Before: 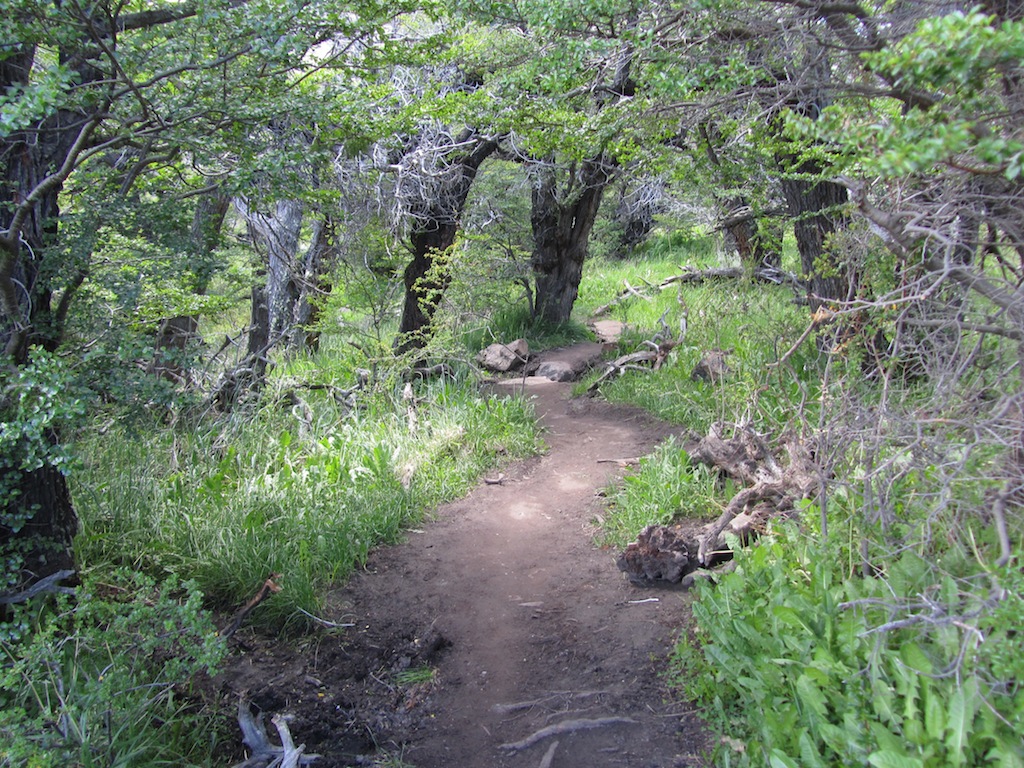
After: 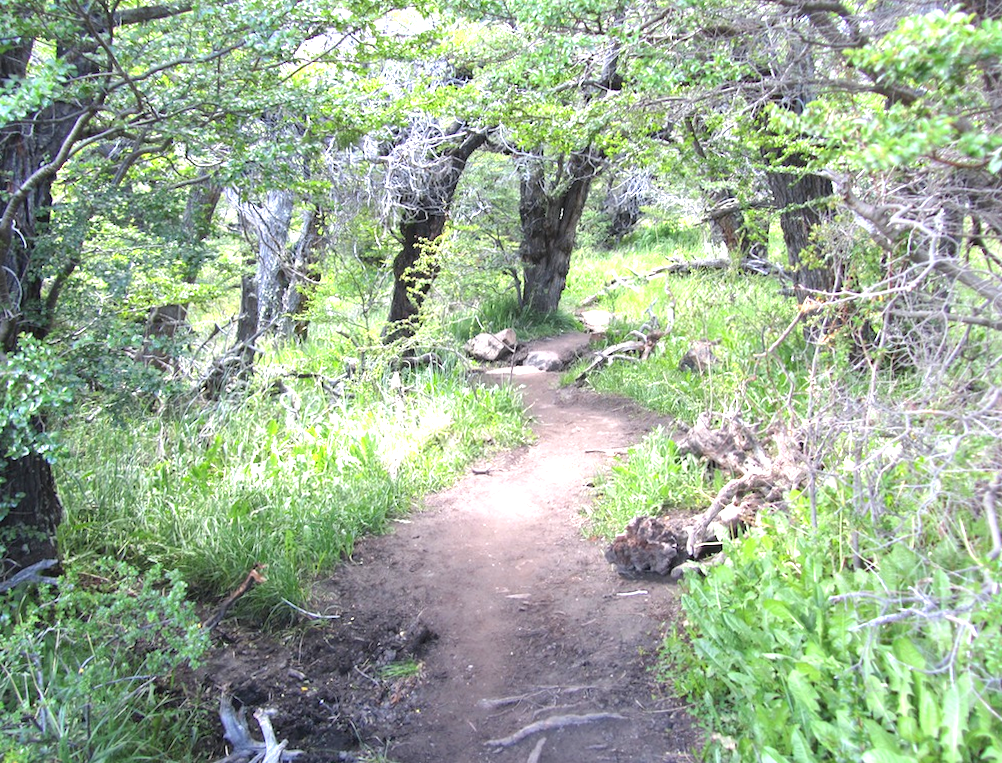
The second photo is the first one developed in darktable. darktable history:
exposure: black level correction 0, exposure 1.173 EV, compensate exposure bias true, compensate highlight preservation false
rotate and perspective: rotation 0.226°, lens shift (vertical) -0.042, crop left 0.023, crop right 0.982, crop top 0.006, crop bottom 0.994
